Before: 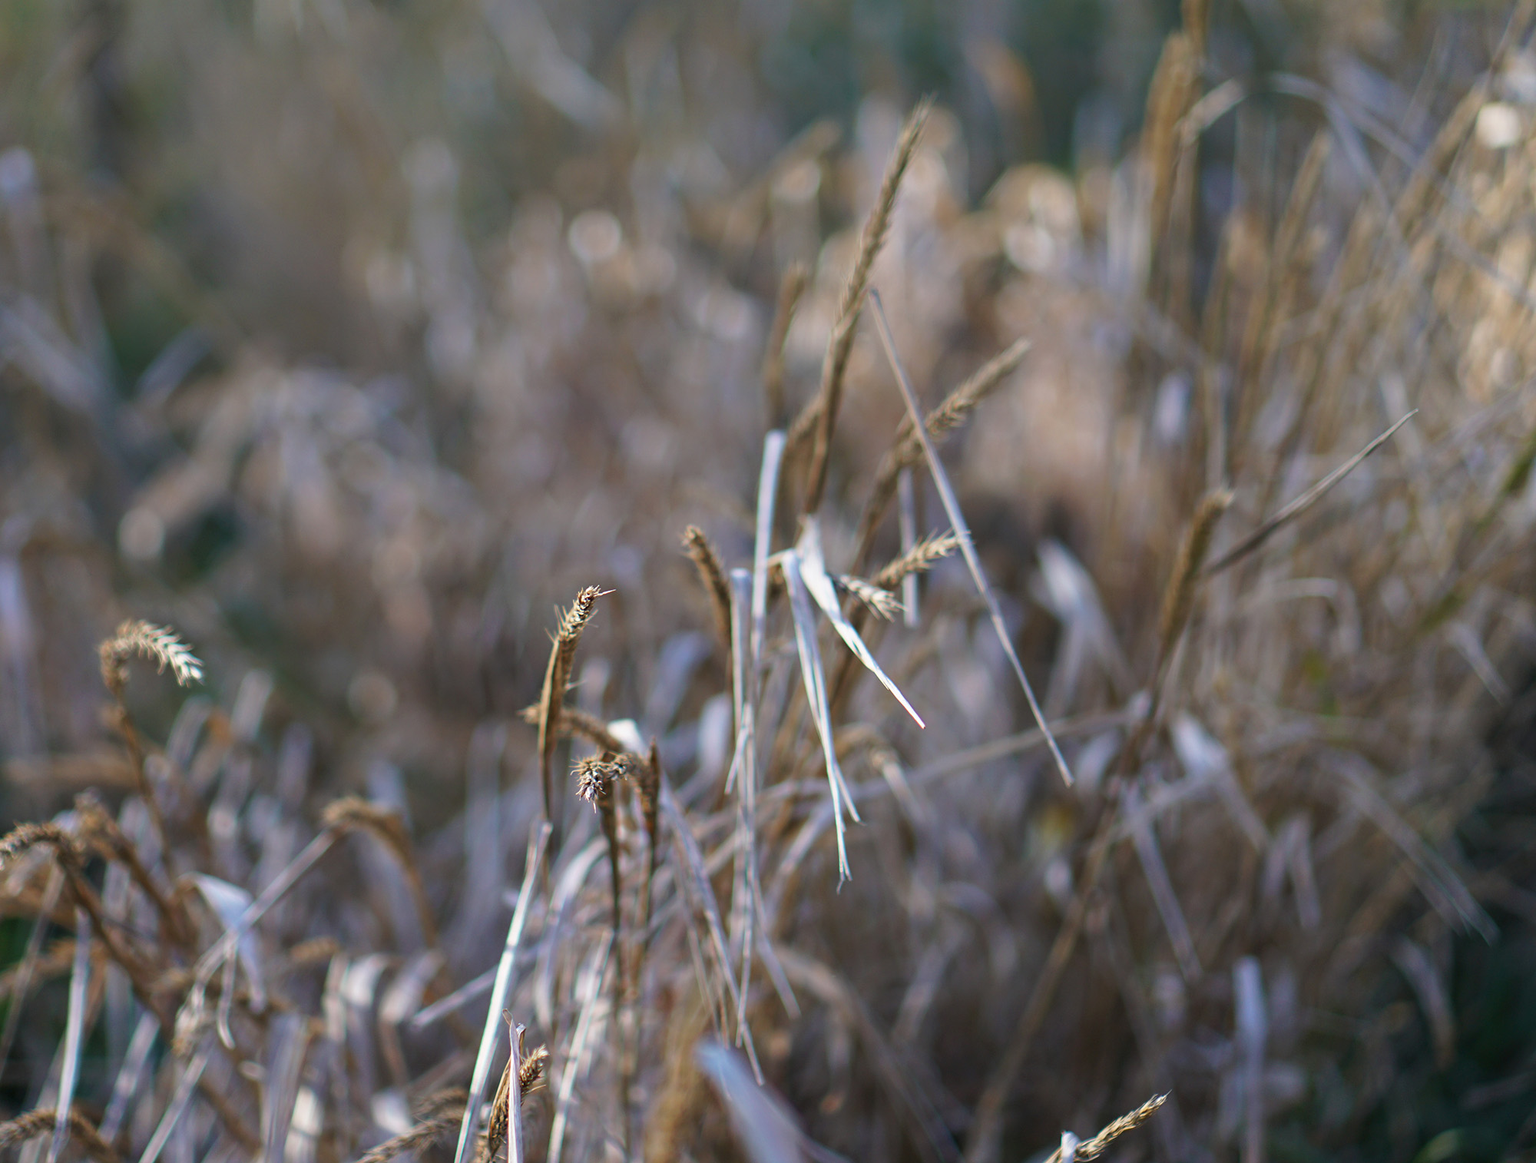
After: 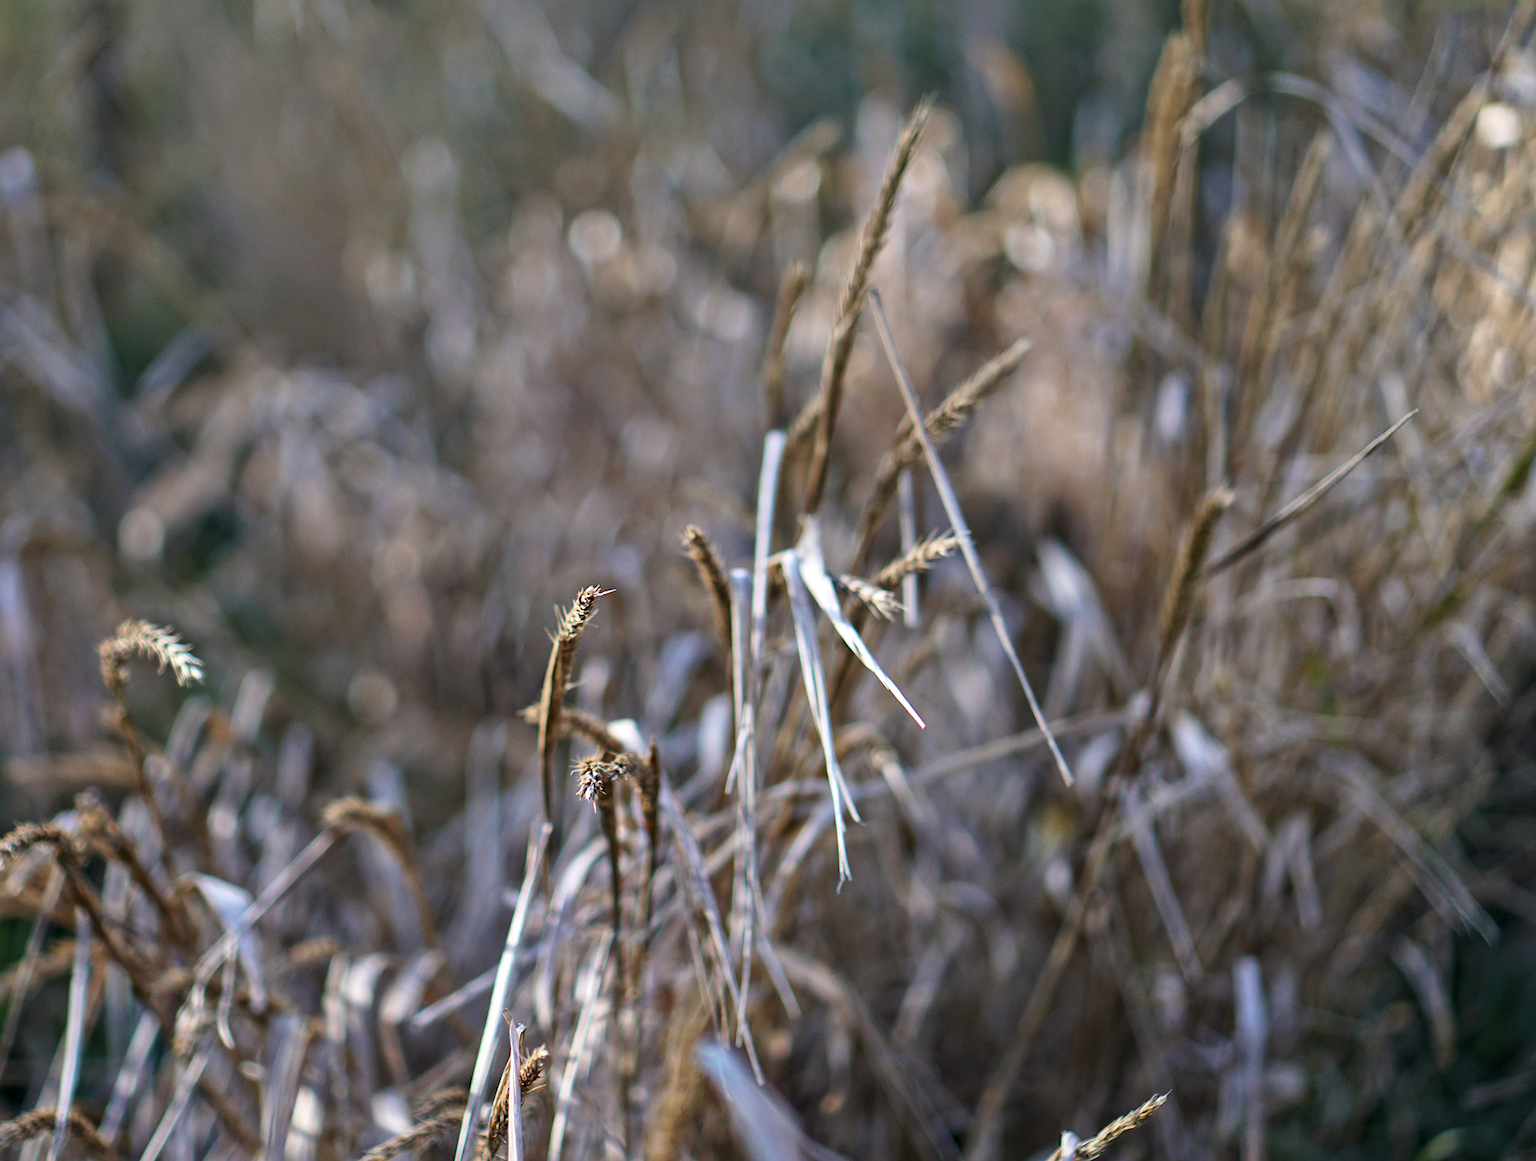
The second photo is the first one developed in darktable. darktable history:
local contrast: mode bilateral grid, contrast 20, coarseness 19, detail 163%, midtone range 0.2
crop: bottom 0.071%
color balance rgb: on, module defaults
